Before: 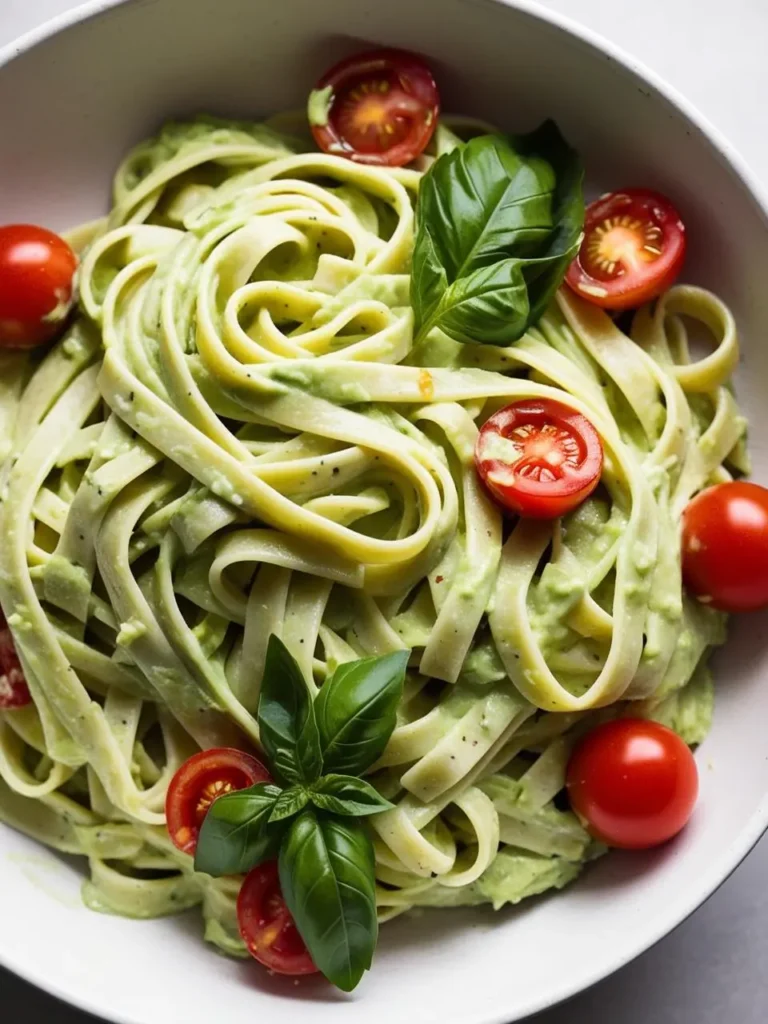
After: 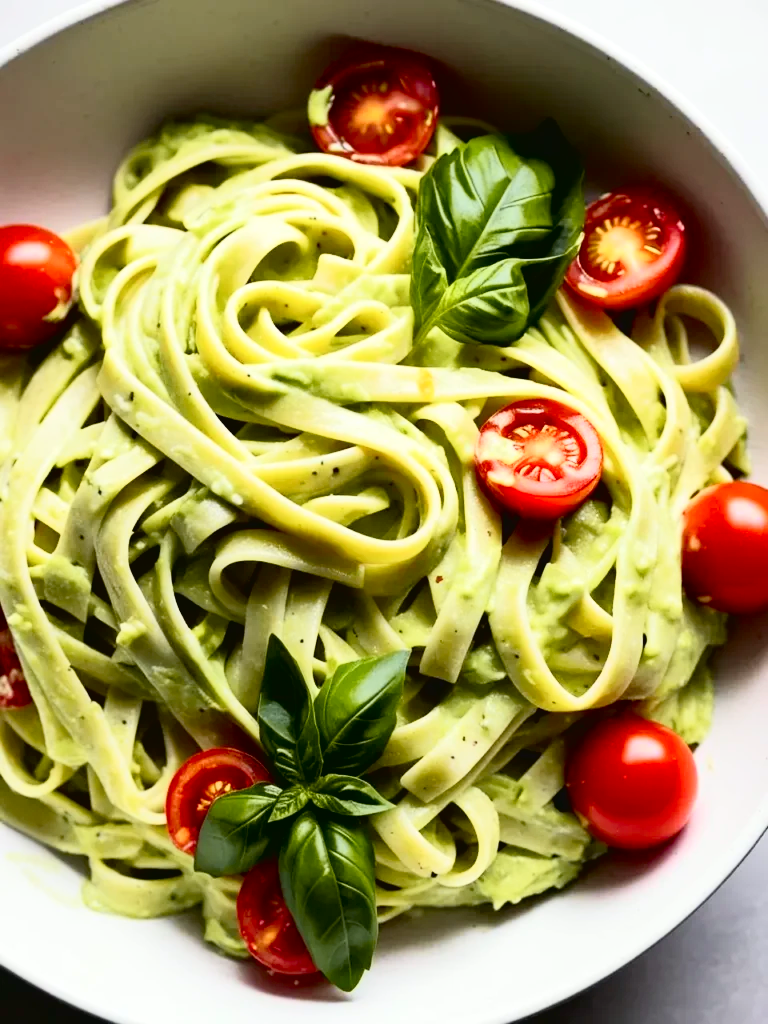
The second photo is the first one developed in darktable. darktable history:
tone equalizer: -8 EV -0.407 EV, -7 EV -0.41 EV, -6 EV -0.332 EV, -5 EV -0.191 EV, -3 EV 0.242 EV, -2 EV 0.319 EV, -1 EV 0.37 EV, +0 EV 0.407 EV
tone curve: curves: ch0 [(0, 0.03) (0.037, 0.045) (0.123, 0.123) (0.19, 0.186) (0.277, 0.279) (0.474, 0.517) (0.584, 0.664) (0.678, 0.777) (0.875, 0.92) (1, 0.965)]; ch1 [(0, 0) (0.243, 0.245) (0.402, 0.41) (0.493, 0.487) (0.508, 0.503) (0.531, 0.532) (0.551, 0.556) (0.637, 0.671) (0.694, 0.732) (1, 1)]; ch2 [(0, 0) (0.249, 0.216) (0.356, 0.329) (0.424, 0.442) (0.476, 0.477) (0.498, 0.503) (0.517, 0.524) (0.532, 0.547) (0.562, 0.576) (0.614, 0.644) (0.706, 0.748) (0.808, 0.809) (0.991, 0.968)], color space Lab, independent channels, preserve colors none
exposure: black level correction 0.012, compensate highlight preservation false
